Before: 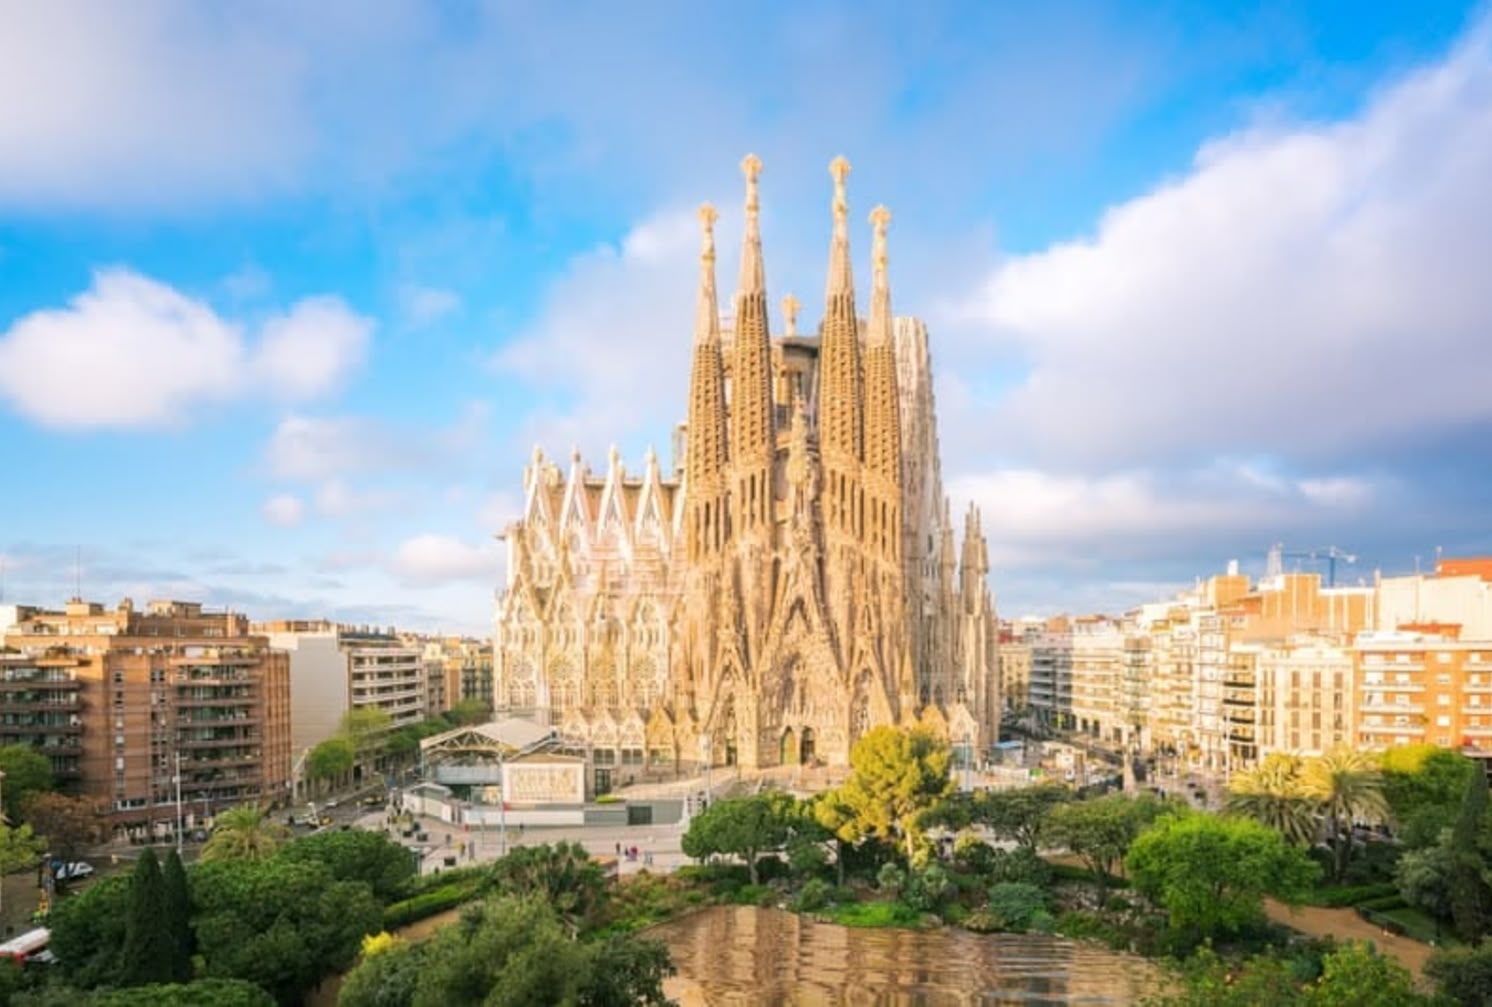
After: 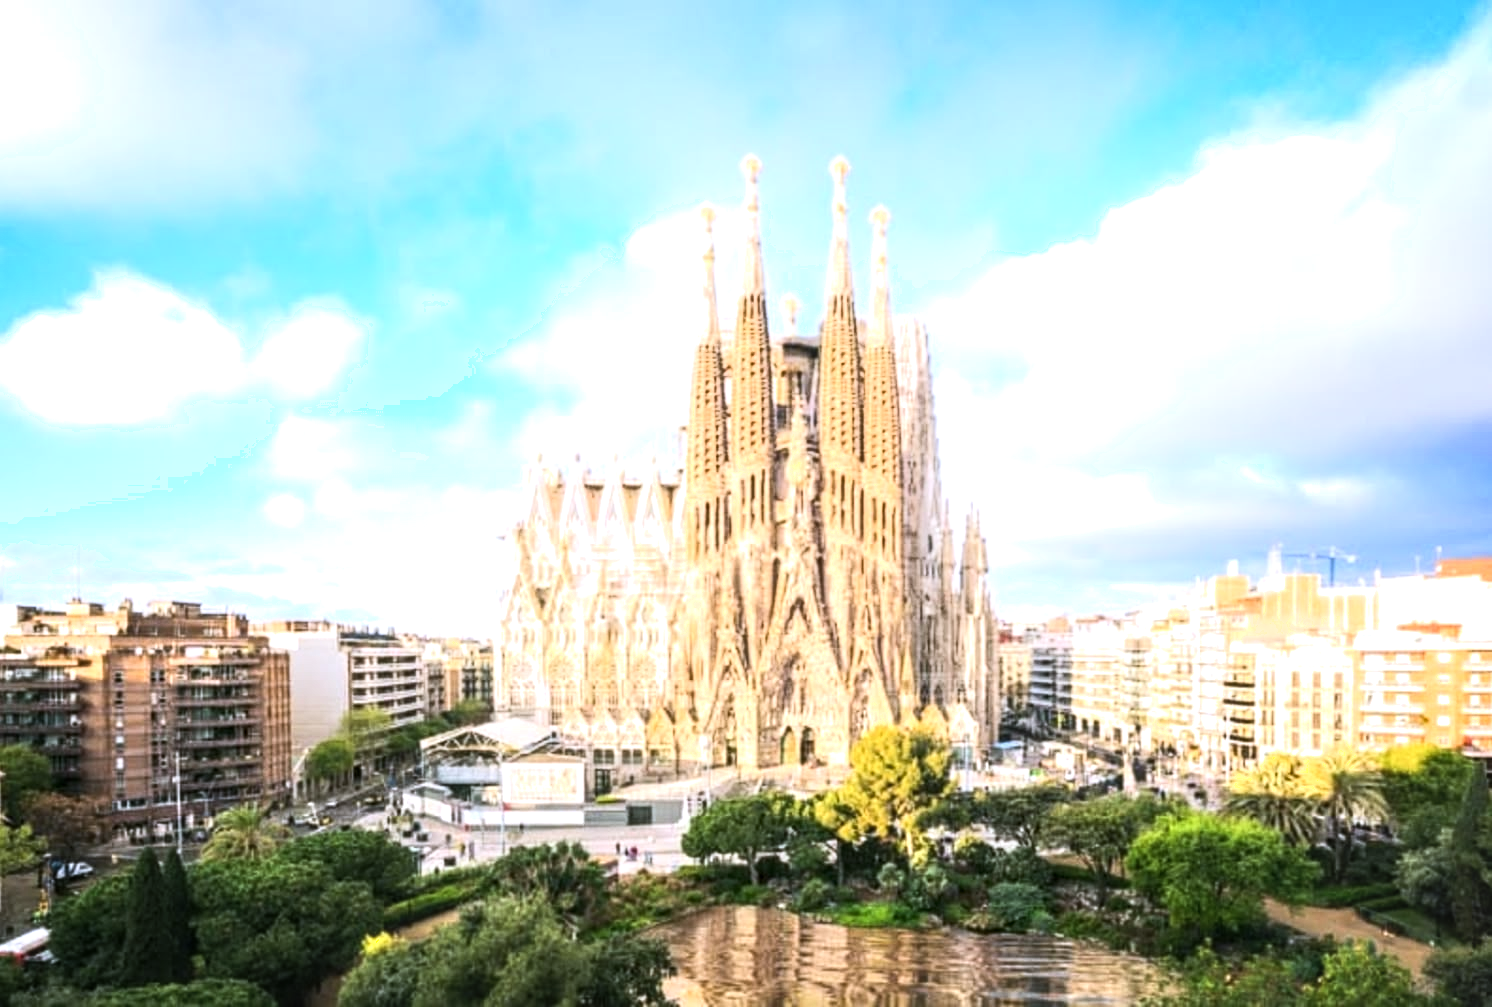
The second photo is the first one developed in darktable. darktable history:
white balance: red 0.967, blue 1.119, emerald 0.756
tone equalizer: -8 EV -0.75 EV, -7 EV -0.7 EV, -6 EV -0.6 EV, -5 EV -0.4 EV, -3 EV 0.4 EV, -2 EV 0.6 EV, -1 EV 0.7 EV, +0 EV 0.75 EV, edges refinement/feathering 500, mask exposure compensation -1.57 EV, preserve details no
local contrast: on, module defaults
shadows and highlights: shadows 0, highlights 40
